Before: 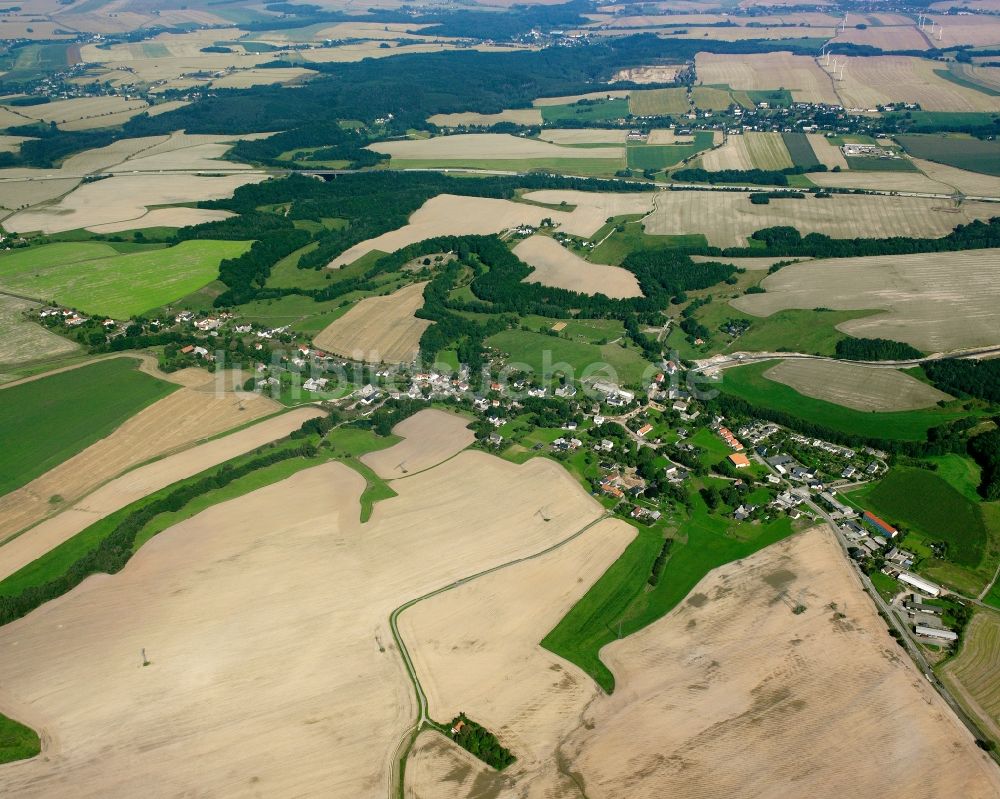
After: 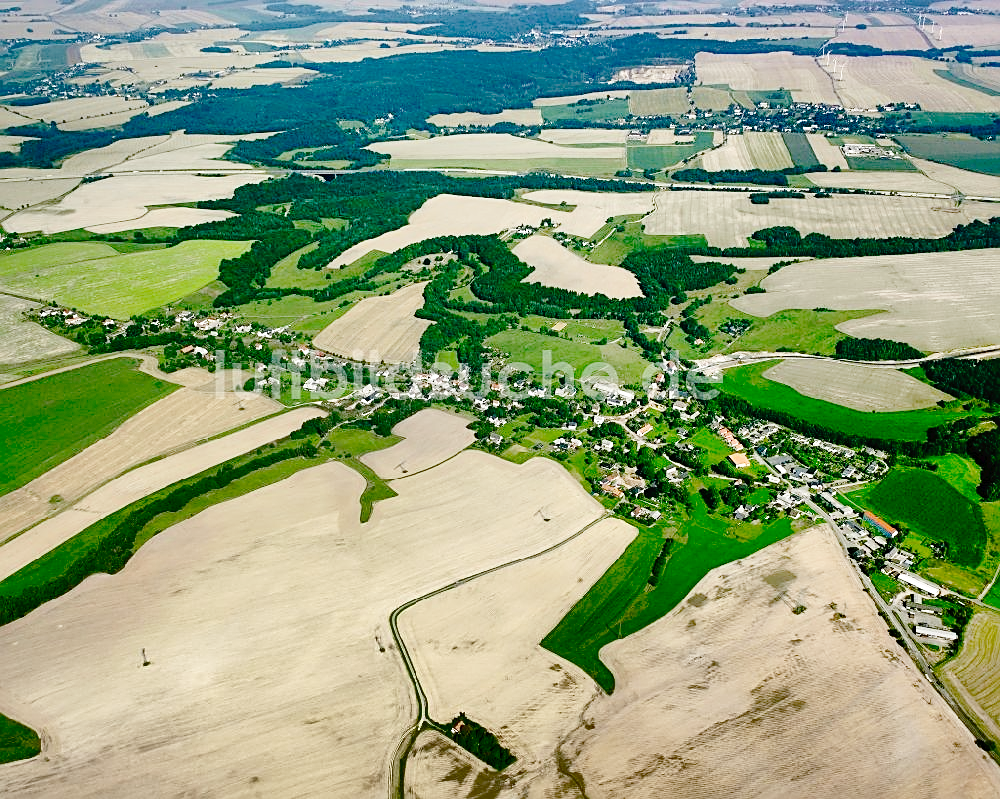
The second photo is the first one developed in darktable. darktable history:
shadows and highlights: white point adjustment 0.092, highlights -69.96, soften with gaussian
sharpen: on, module defaults
tone curve: curves: ch0 [(0, 0) (0.003, 0.019) (0.011, 0.02) (0.025, 0.019) (0.044, 0.027) (0.069, 0.038) (0.1, 0.056) (0.136, 0.089) (0.177, 0.137) (0.224, 0.187) (0.277, 0.259) (0.335, 0.343) (0.399, 0.437) (0.468, 0.532) (0.543, 0.613) (0.623, 0.685) (0.709, 0.752) (0.801, 0.822) (0.898, 0.9) (1, 1)], preserve colors none
base curve: curves: ch0 [(0, 0) (0.008, 0.007) (0.022, 0.029) (0.048, 0.089) (0.092, 0.197) (0.191, 0.399) (0.275, 0.534) (0.357, 0.65) (0.477, 0.78) (0.542, 0.833) (0.799, 0.973) (1, 1)], preserve colors none
